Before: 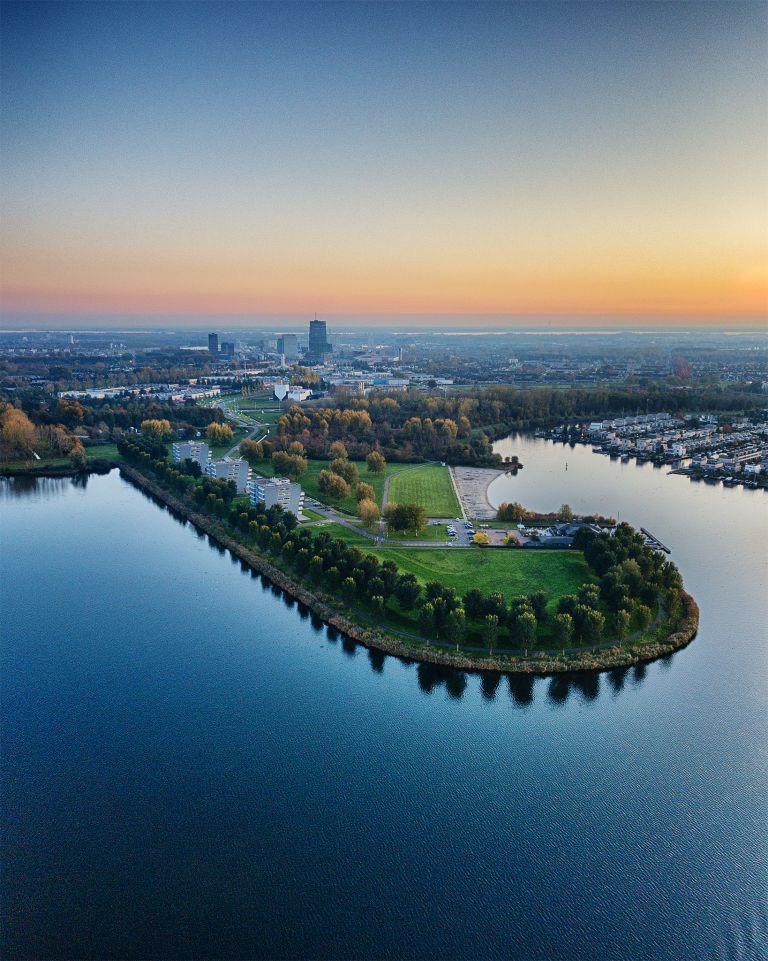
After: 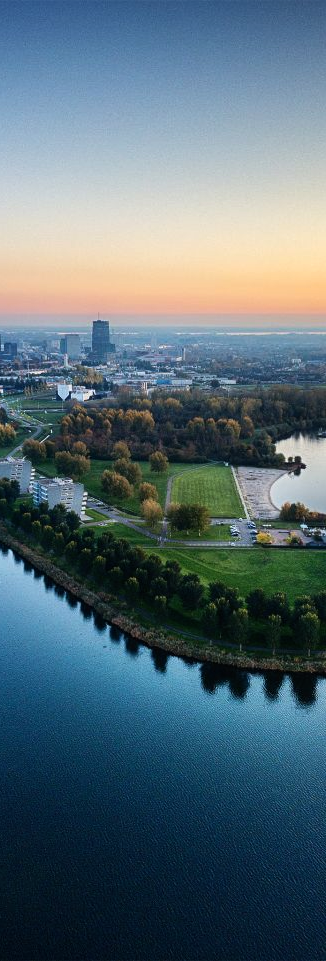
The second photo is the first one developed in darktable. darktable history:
exposure: exposure -0.263 EV, compensate highlight preservation false
crop: left 28.362%, right 29.149%
tone equalizer: -8 EV -0.772 EV, -7 EV -0.699 EV, -6 EV -0.637 EV, -5 EV -0.423 EV, -3 EV 0.37 EV, -2 EV 0.6 EV, -1 EV 0.696 EV, +0 EV 0.74 EV, edges refinement/feathering 500, mask exposure compensation -1.57 EV, preserve details guided filter
